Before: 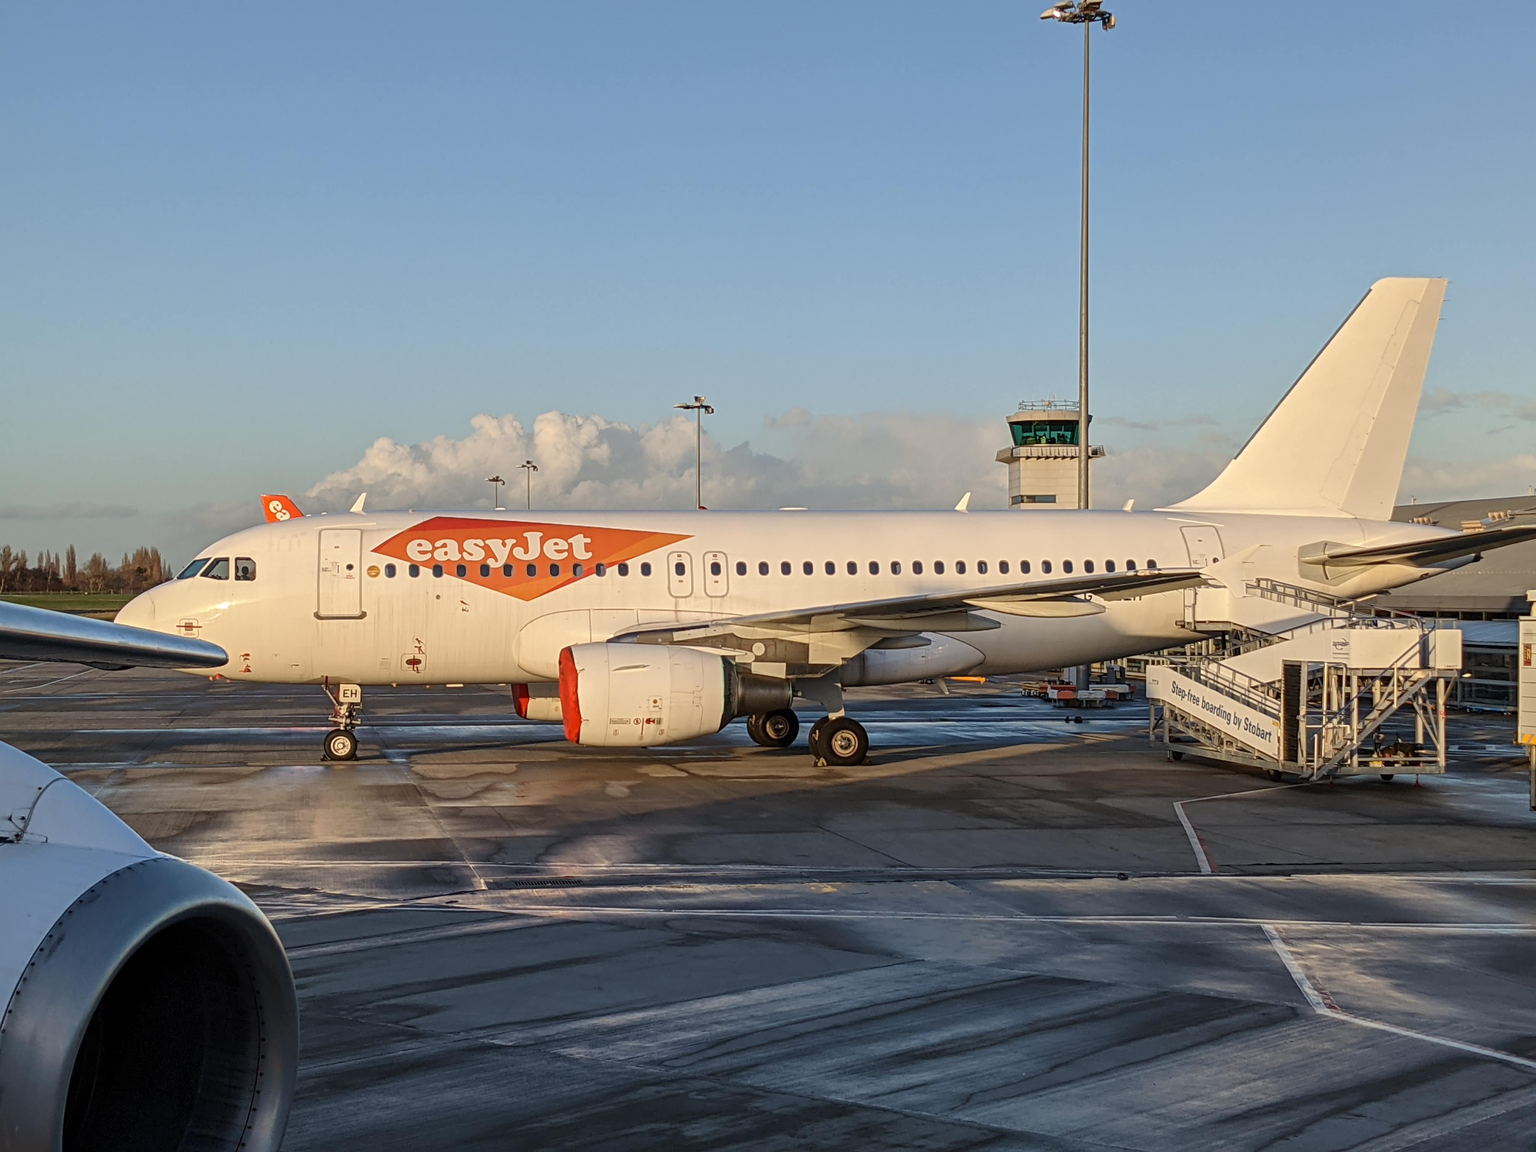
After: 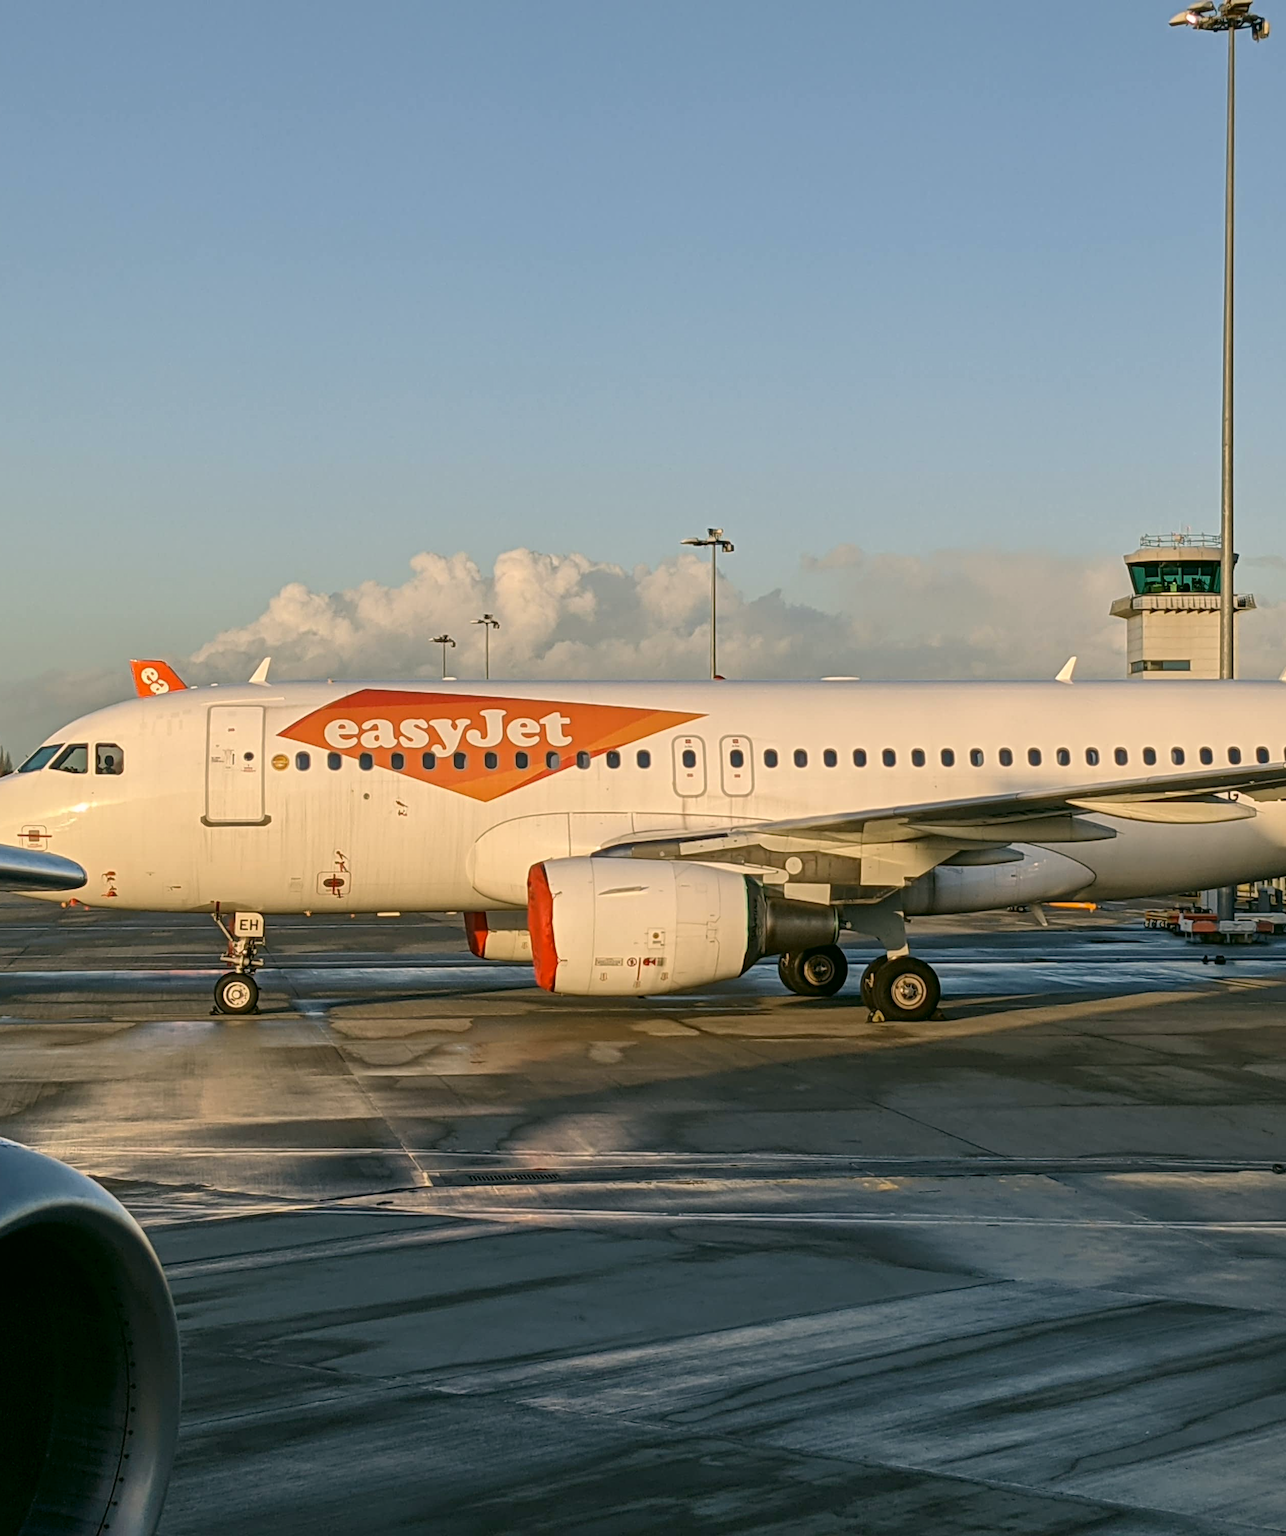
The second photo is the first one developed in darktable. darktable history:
color correction: highlights a* 4.02, highlights b* 4.98, shadows a* -7.55, shadows b* 4.98
crop: left 10.644%, right 26.528%
